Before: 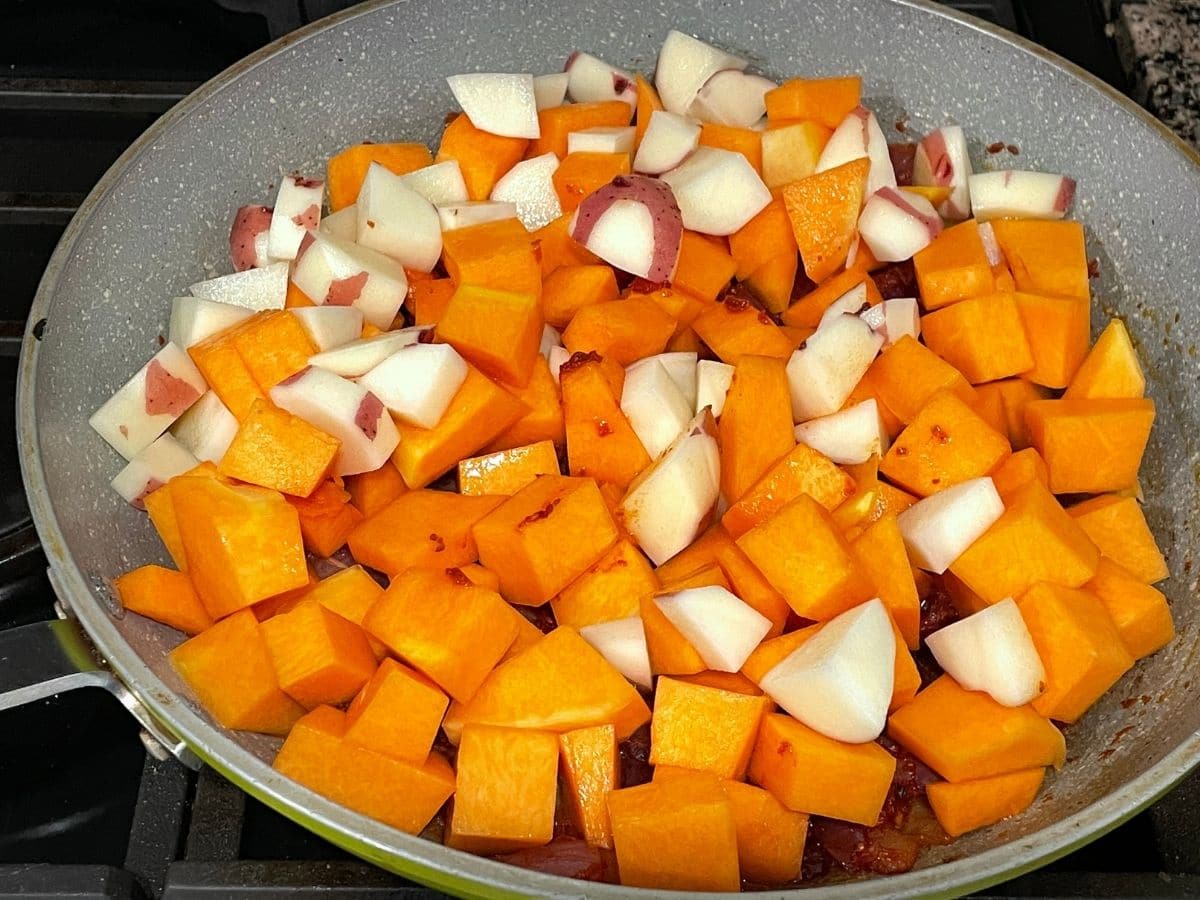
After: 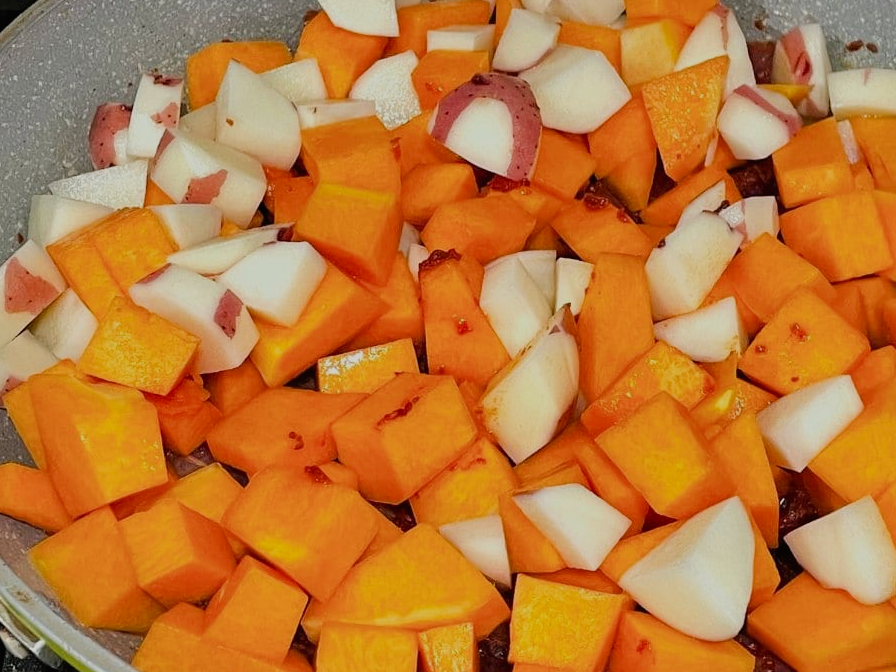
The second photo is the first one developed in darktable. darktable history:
shadows and highlights: soften with gaussian
crop and rotate: left 11.831%, top 11.346%, right 13.429%, bottom 13.899%
filmic rgb: black relative exposure -7.65 EV, white relative exposure 4.56 EV, hardness 3.61
contrast brightness saturation: contrast -0.02, brightness -0.01, saturation 0.03
